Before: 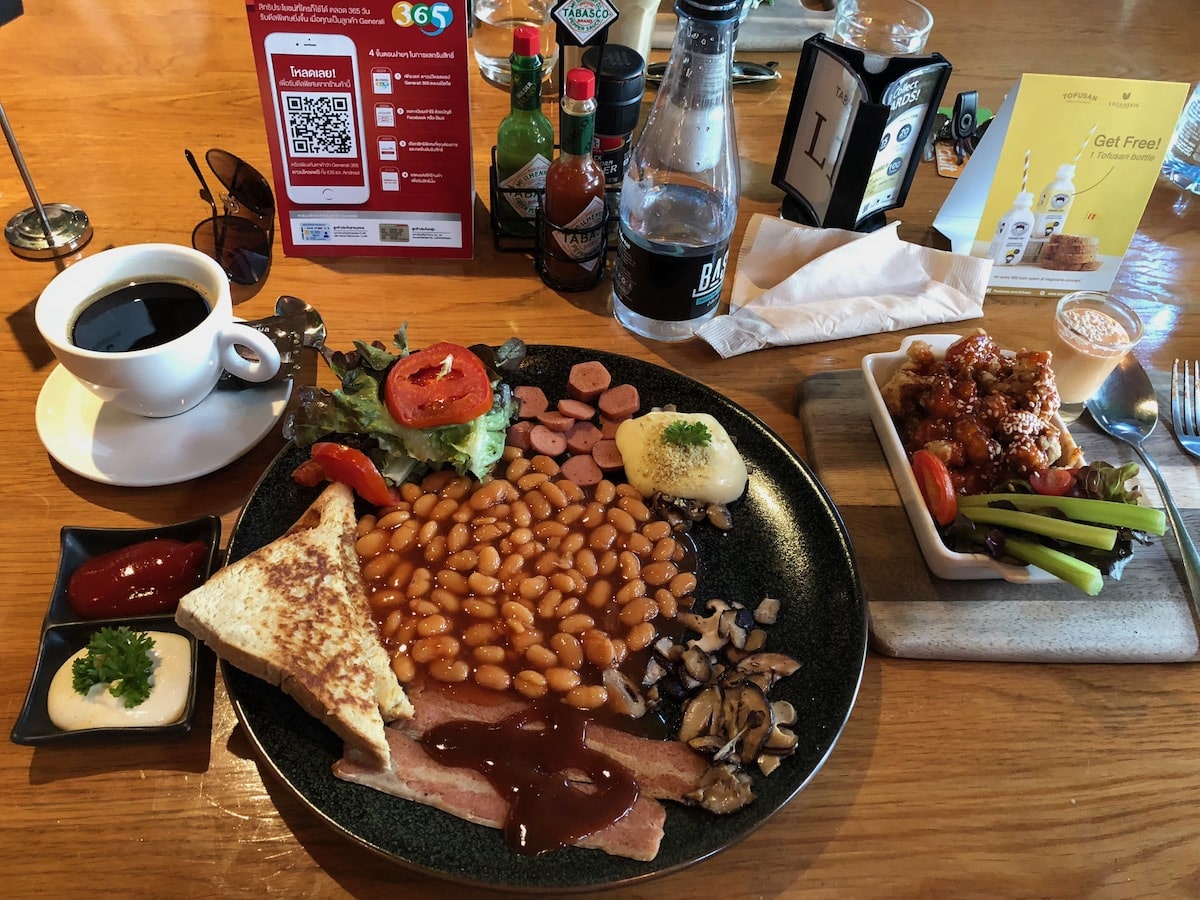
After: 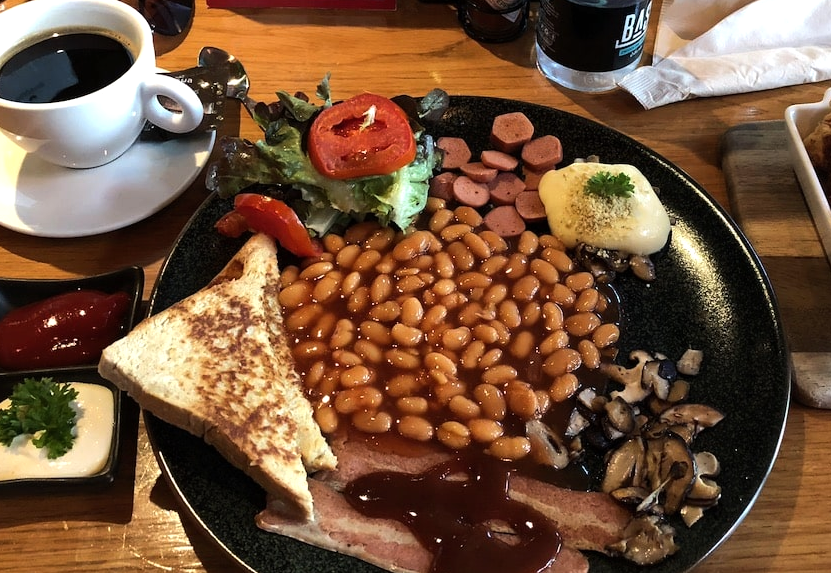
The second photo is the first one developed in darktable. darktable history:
crop: left 6.488%, top 27.668%, right 24.183%, bottom 8.656%
tone equalizer: -8 EV -0.417 EV, -7 EV -0.389 EV, -6 EV -0.333 EV, -5 EV -0.222 EV, -3 EV 0.222 EV, -2 EV 0.333 EV, -1 EV 0.389 EV, +0 EV 0.417 EV, edges refinement/feathering 500, mask exposure compensation -1.57 EV, preserve details no
